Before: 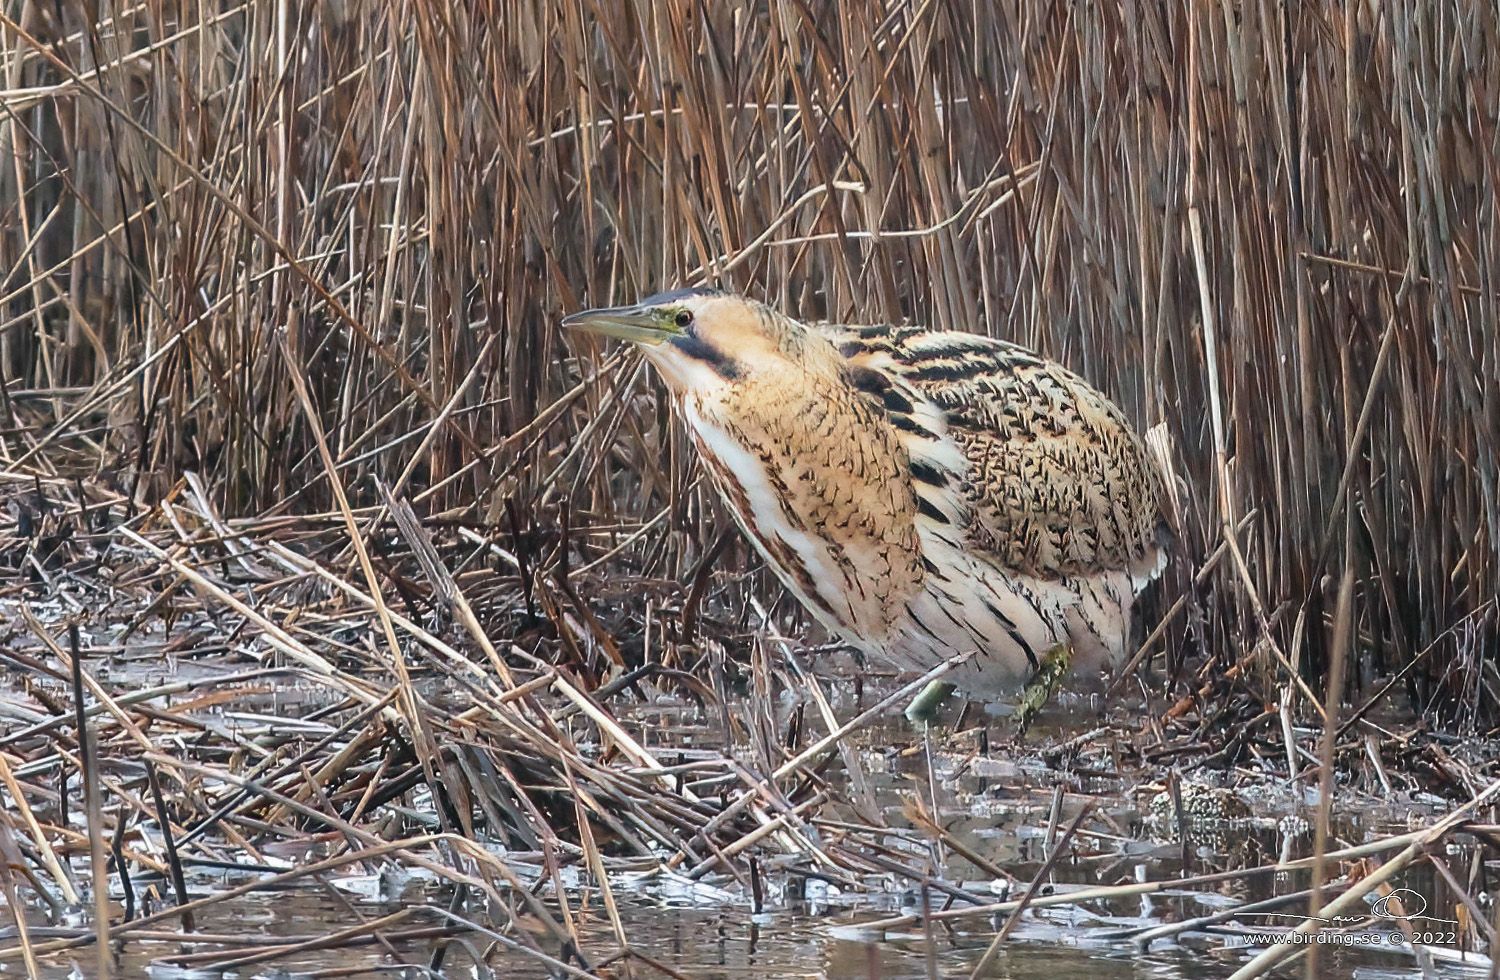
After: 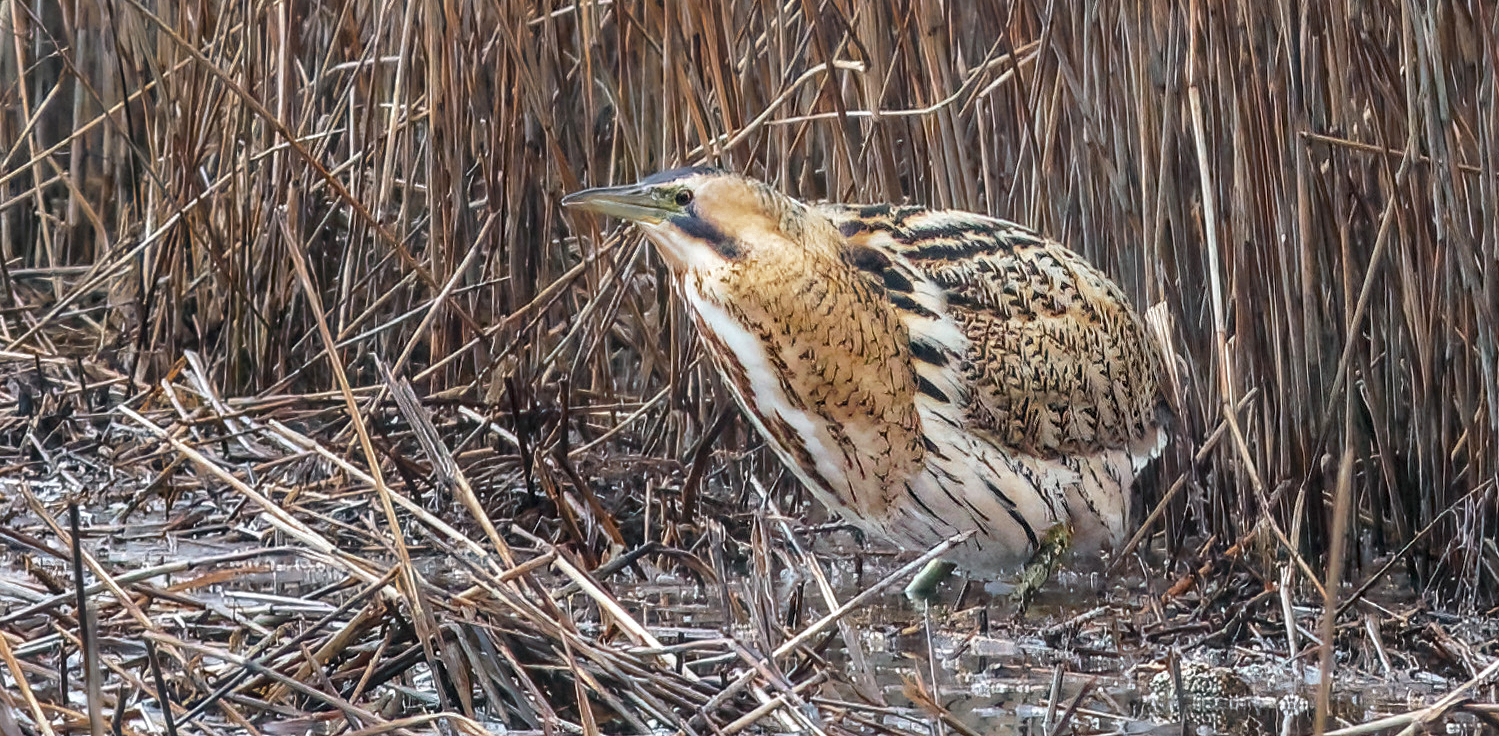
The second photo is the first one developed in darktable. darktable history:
color zones: curves: ch0 [(0.11, 0.396) (0.195, 0.36) (0.25, 0.5) (0.303, 0.412) (0.357, 0.544) (0.75, 0.5) (0.967, 0.328)]; ch1 [(0, 0.468) (0.112, 0.512) (0.202, 0.6) (0.25, 0.5) (0.307, 0.352) (0.357, 0.544) (0.75, 0.5) (0.963, 0.524)]
shadows and highlights: low approximation 0.01, soften with gaussian
crop and rotate: top 12.517%, bottom 12.341%
local contrast: detail 130%
